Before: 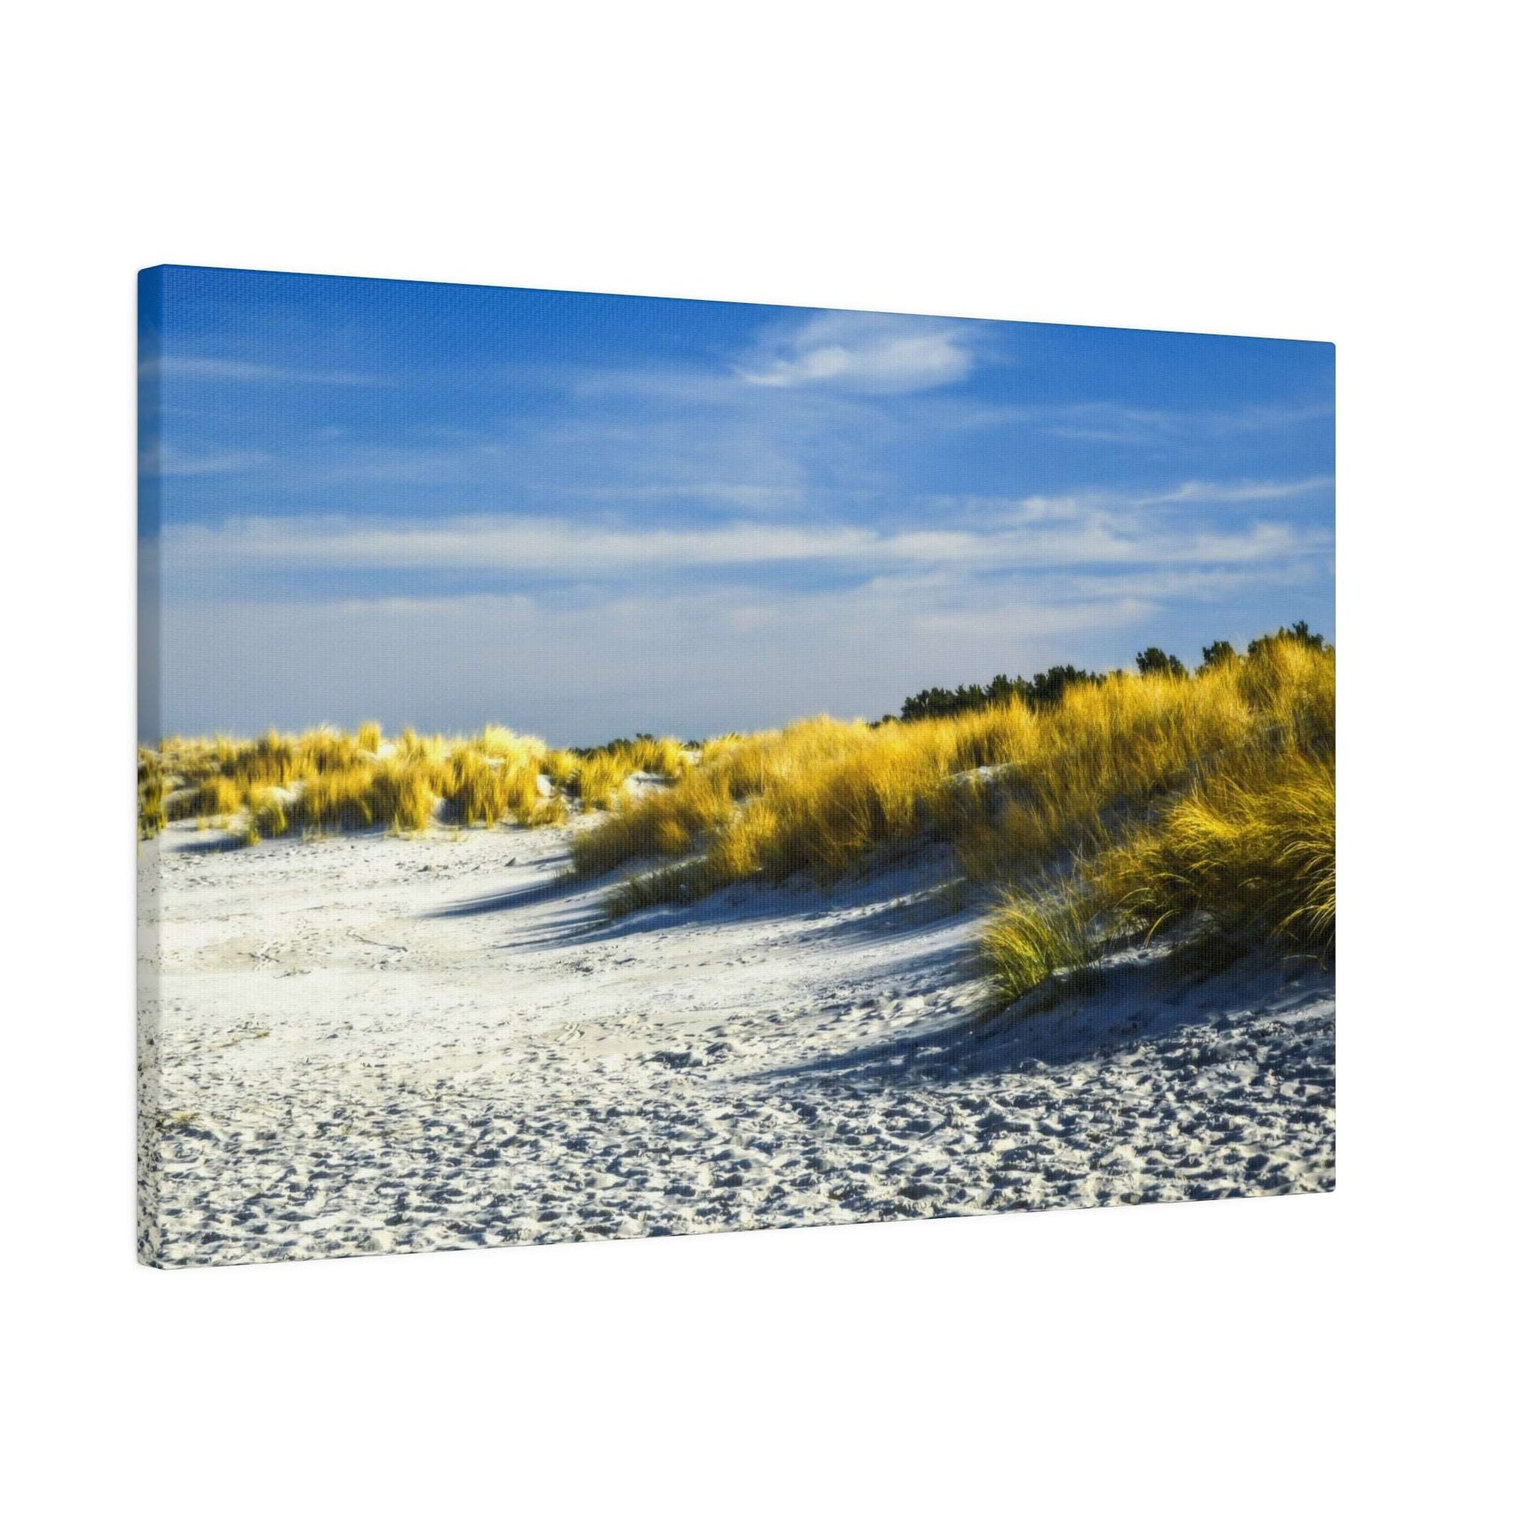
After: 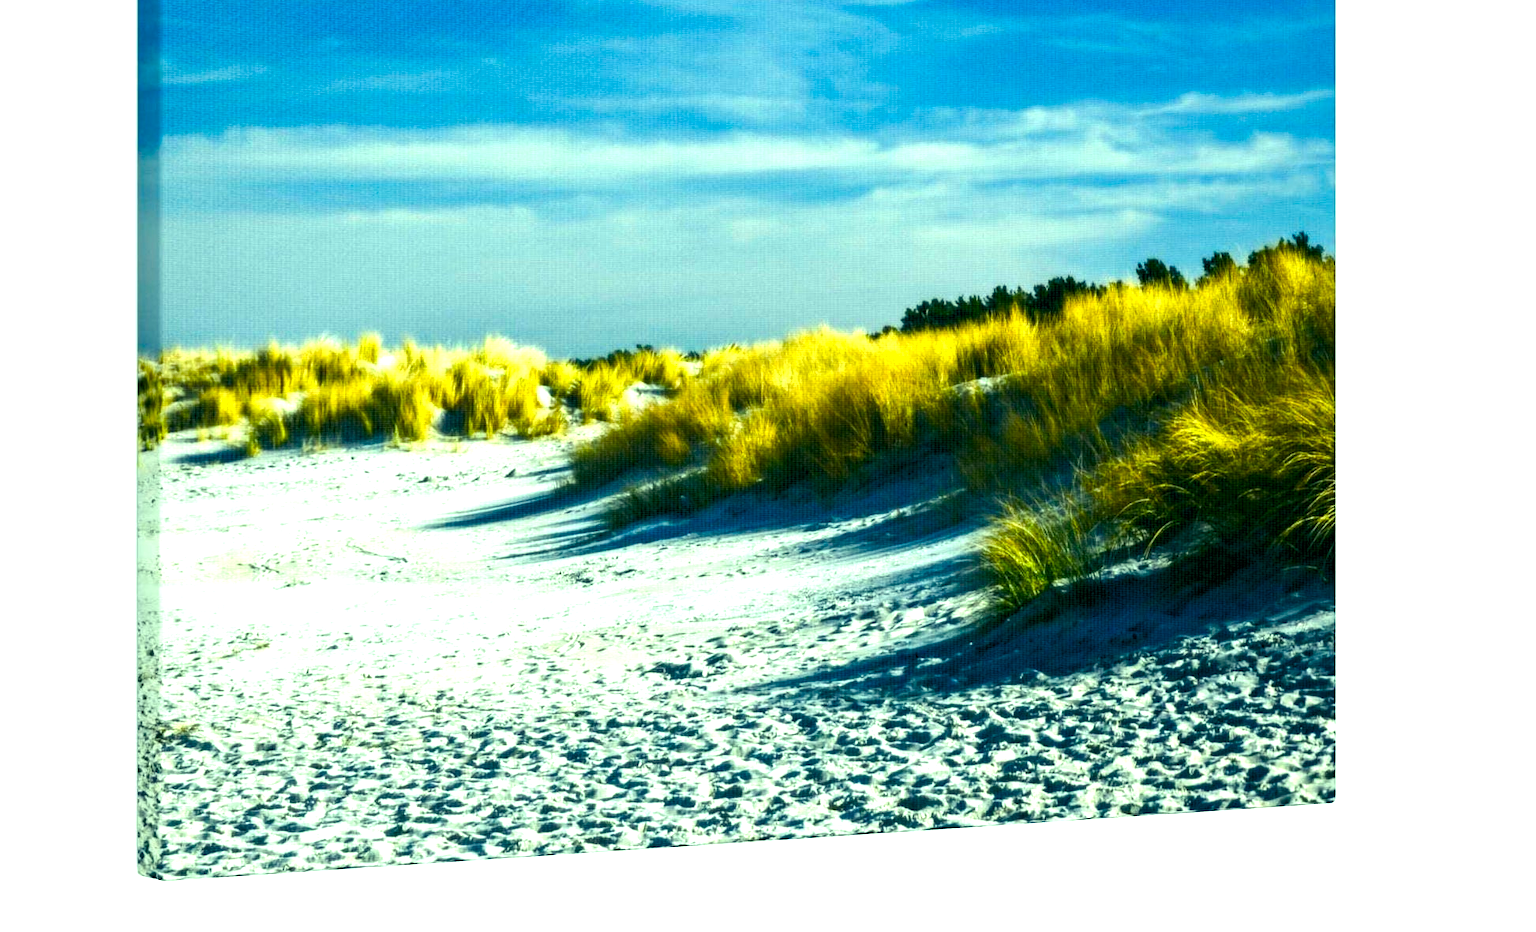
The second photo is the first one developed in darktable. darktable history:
color balance rgb: shadows lift › luminance -7.7%, shadows lift › chroma 2.13%, shadows lift › hue 165.27°, power › luminance -7.77%, power › chroma 1.1%, power › hue 215.88°, highlights gain › luminance 15.15%, highlights gain › chroma 7%, highlights gain › hue 125.57°, global offset › luminance -0.33%, global offset › chroma 0.11%, global offset › hue 165.27°, perceptual saturation grading › global saturation 24.42%, perceptual saturation grading › highlights -24.42%, perceptual saturation grading › mid-tones 24.42%, perceptual saturation grading › shadows 40%, perceptual brilliance grading › global brilliance -5%, perceptual brilliance grading › highlights 24.42%, perceptual brilliance grading › mid-tones 7%, perceptual brilliance grading › shadows -5%
contrast brightness saturation: contrast 0.05
crop and rotate: top 25.357%, bottom 13.942%
